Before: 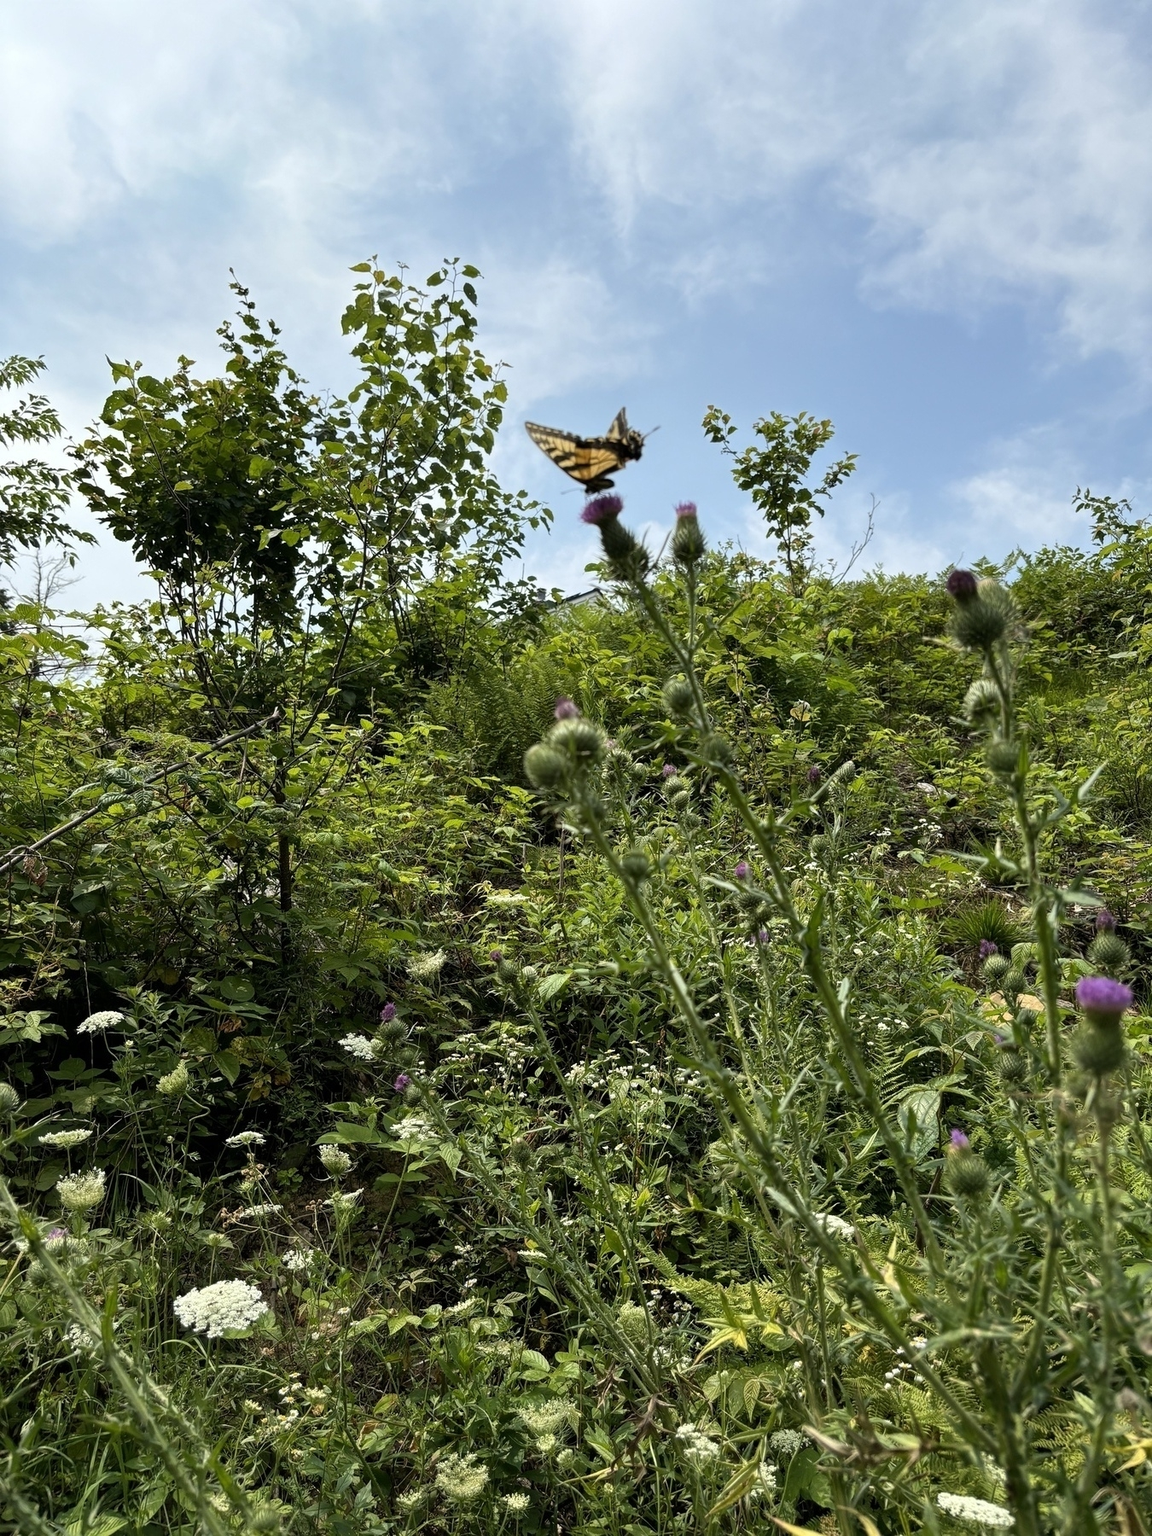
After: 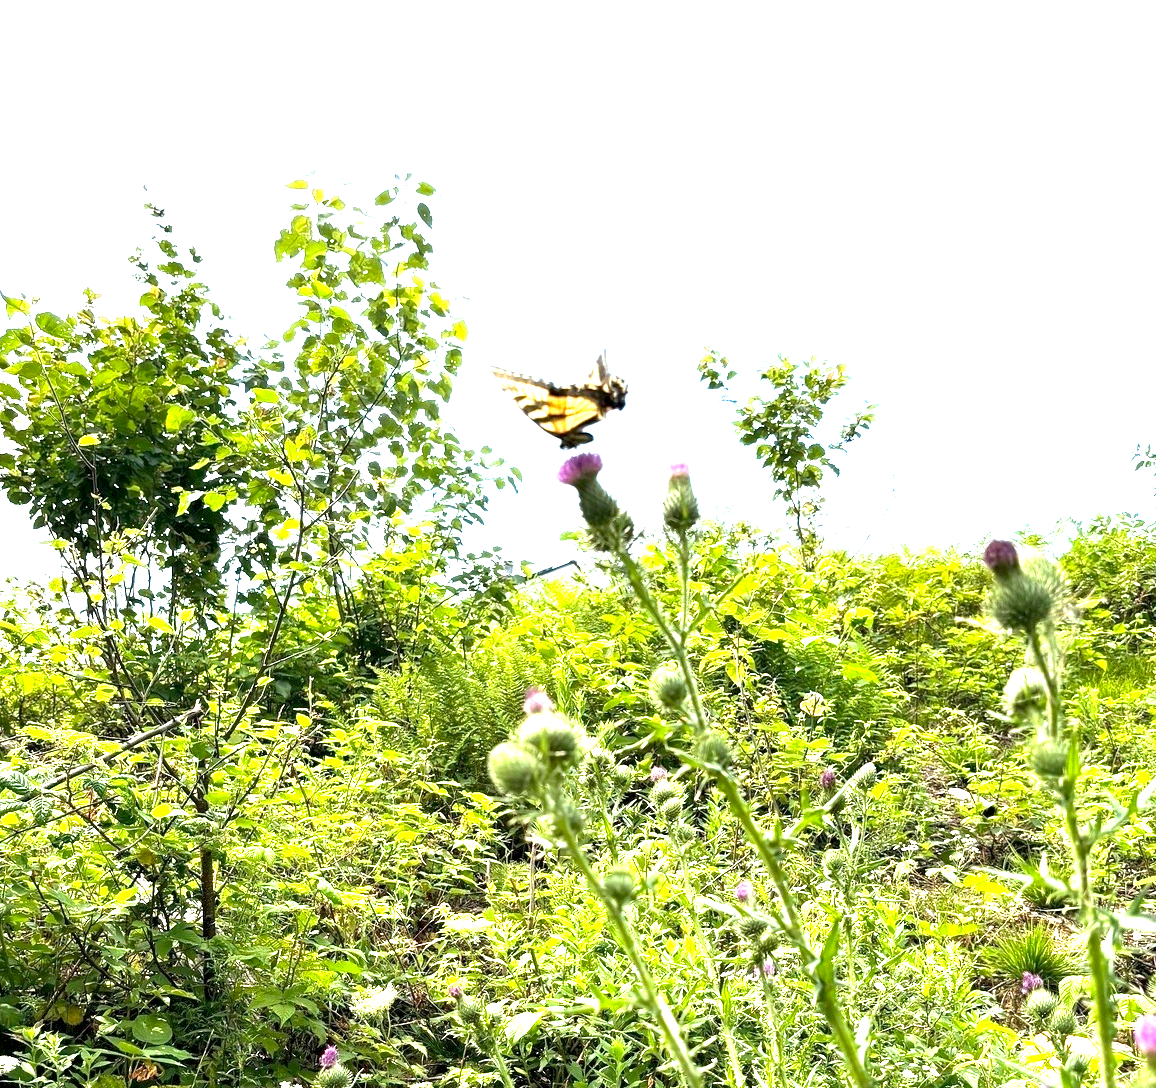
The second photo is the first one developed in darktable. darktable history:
exposure: black level correction 0.001, exposure 2.607 EV, compensate exposure bias true, compensate highlight preservation false
crop and rotate: left 9.345%, top 7.22%, right 4.982%, bottom 32.331%
